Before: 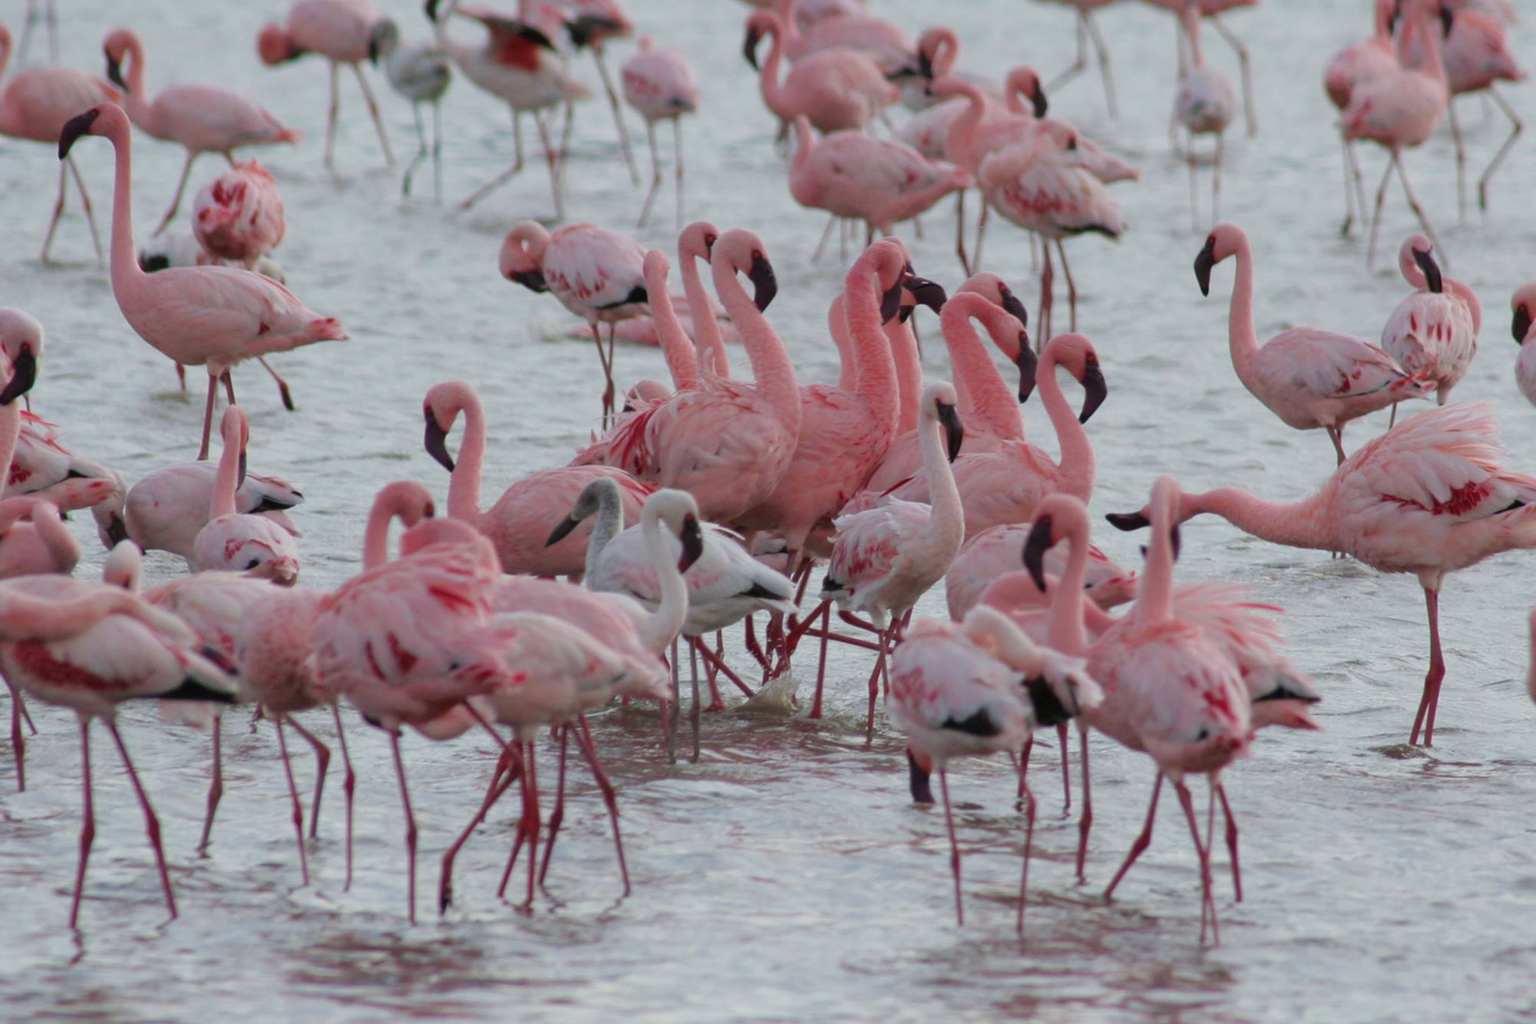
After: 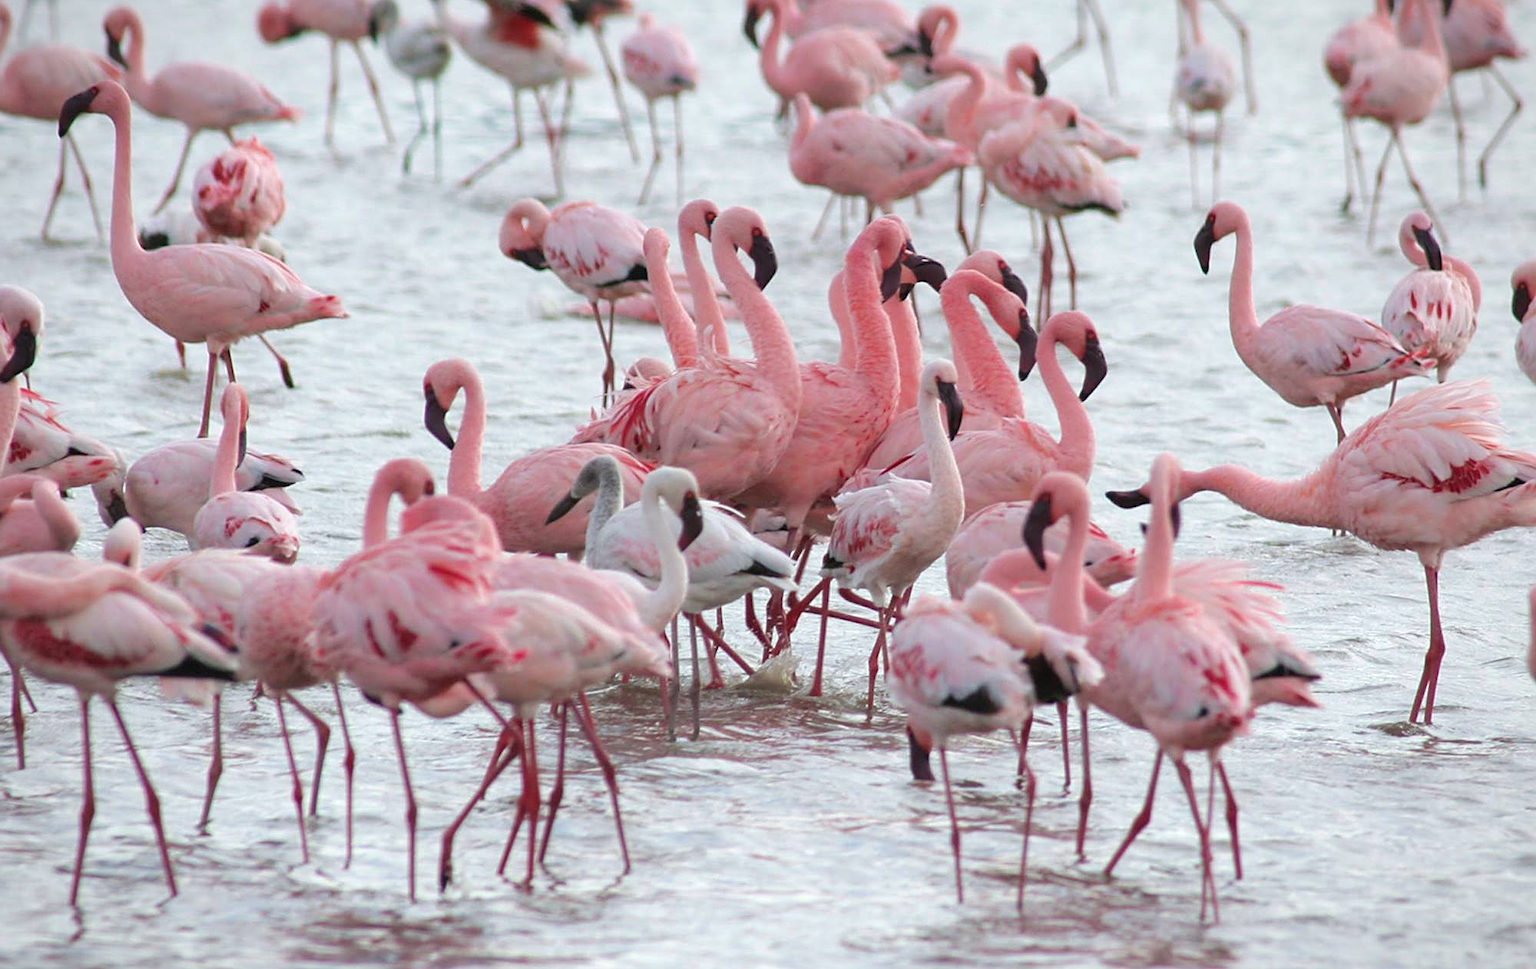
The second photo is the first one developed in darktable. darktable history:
crop and rotate: top 2.182%, bottom 3.044%
vignetting: fall-off start 84.56%, fall-off radius 79.73%, brightness -0.419, saturation -0.305, width/height ratio 1.22
exposure: black level correction 0, exposure 0.697 EV, compensate highlight preservation false
sharpen: on, module defaults
